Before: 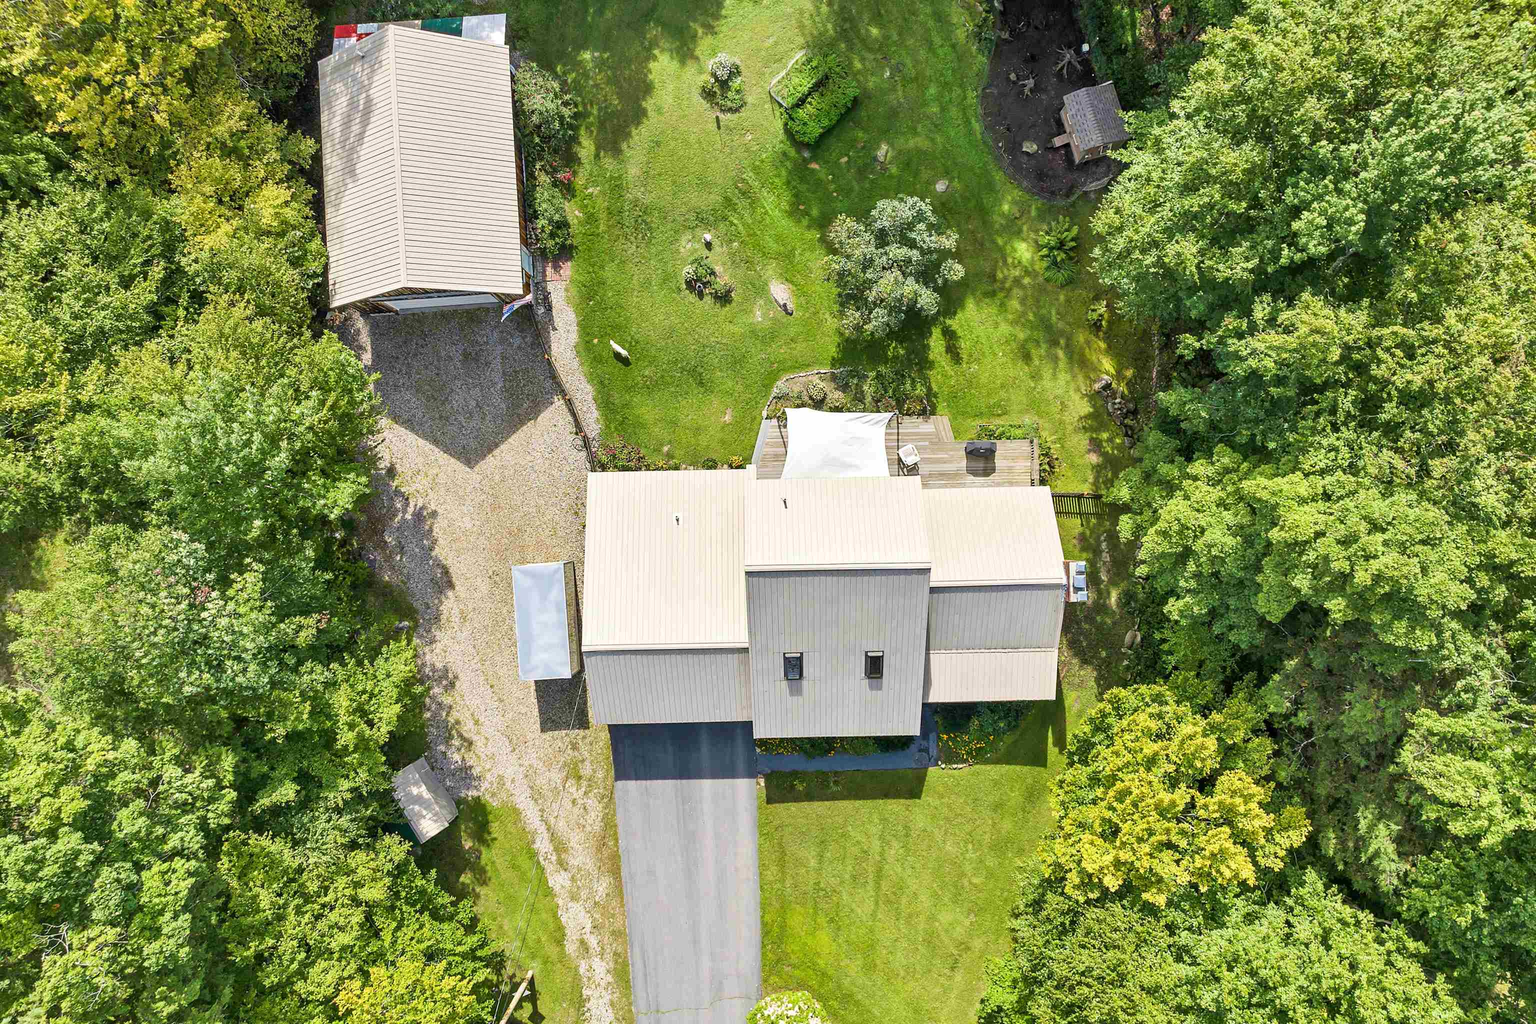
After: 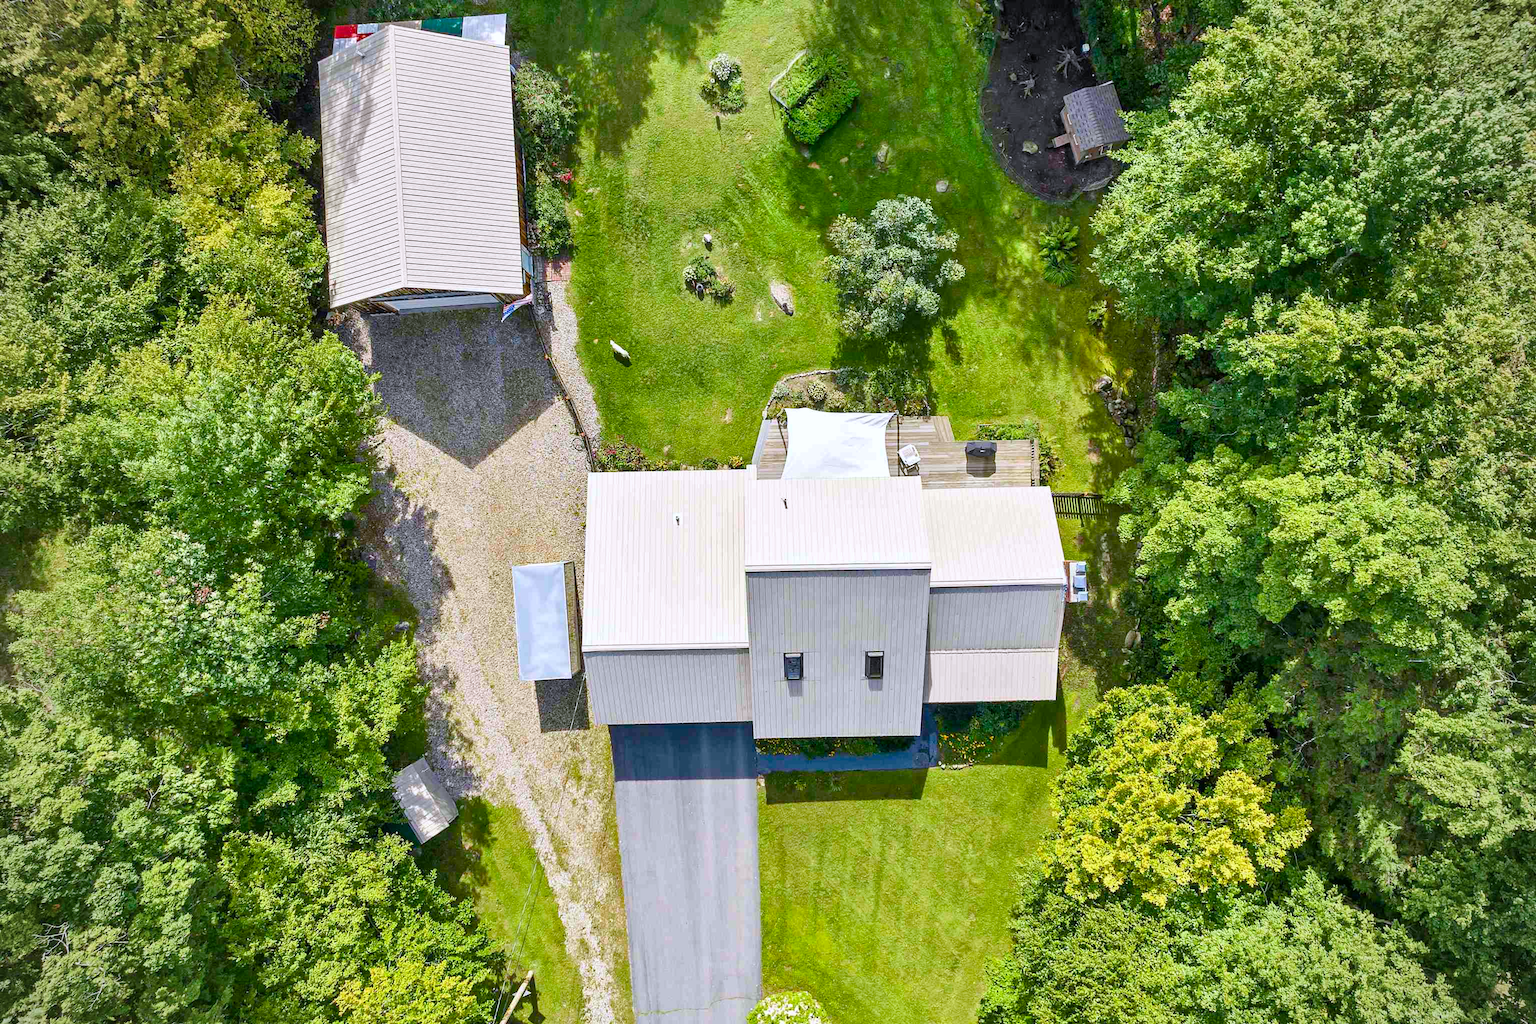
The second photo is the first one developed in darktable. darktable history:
color calibration: illuminant as shot in camera, x 0.358, y 0.373, temperature 4628.91 K
color balance rgb: perceptual saturation grading › global saturation 20.459%, perceptual saturation grading › highlights -19.745%, perceptual saturation grading › shadows 29.821%, global vibrance 20%
vignetting: fall-off radius 60.86%
